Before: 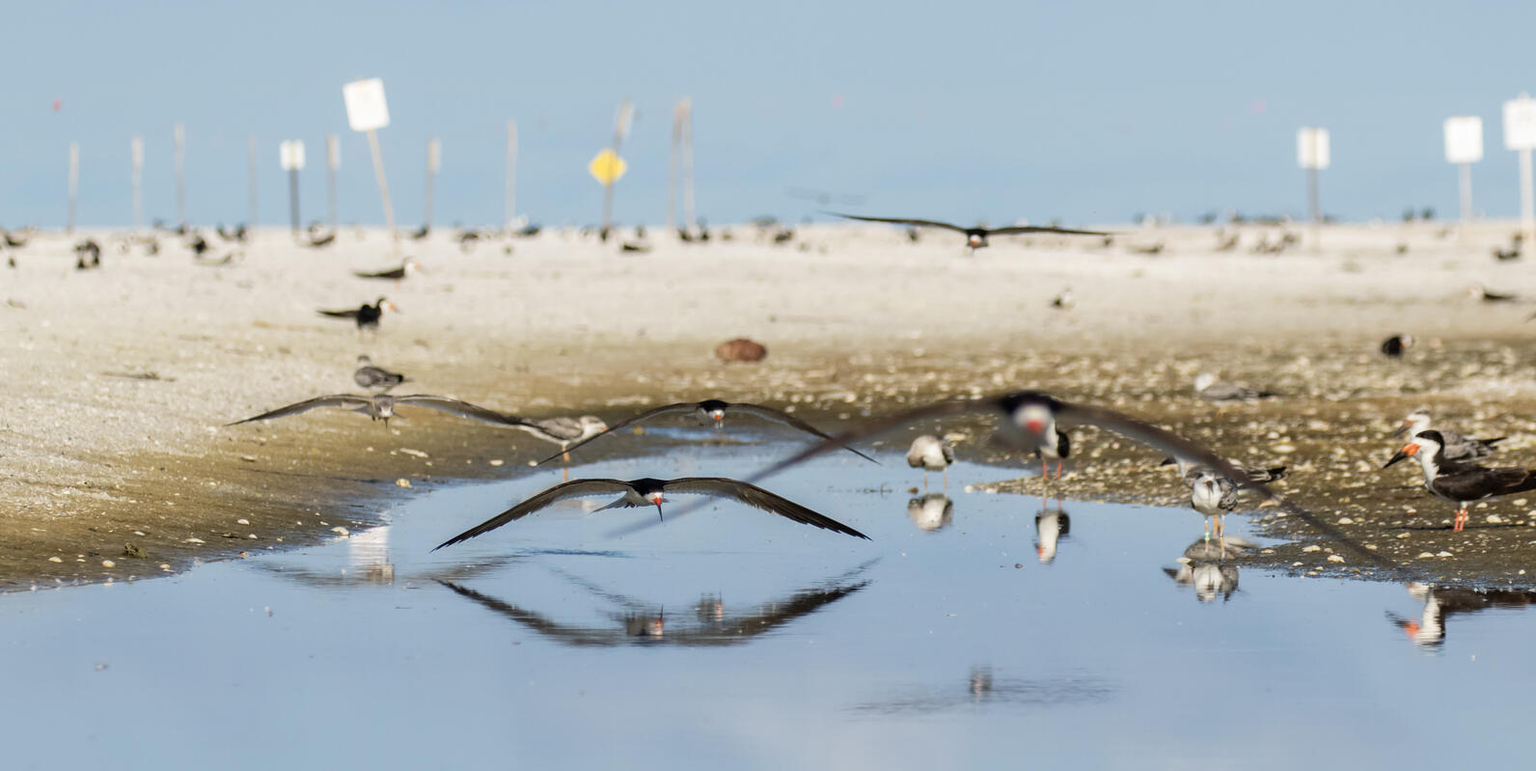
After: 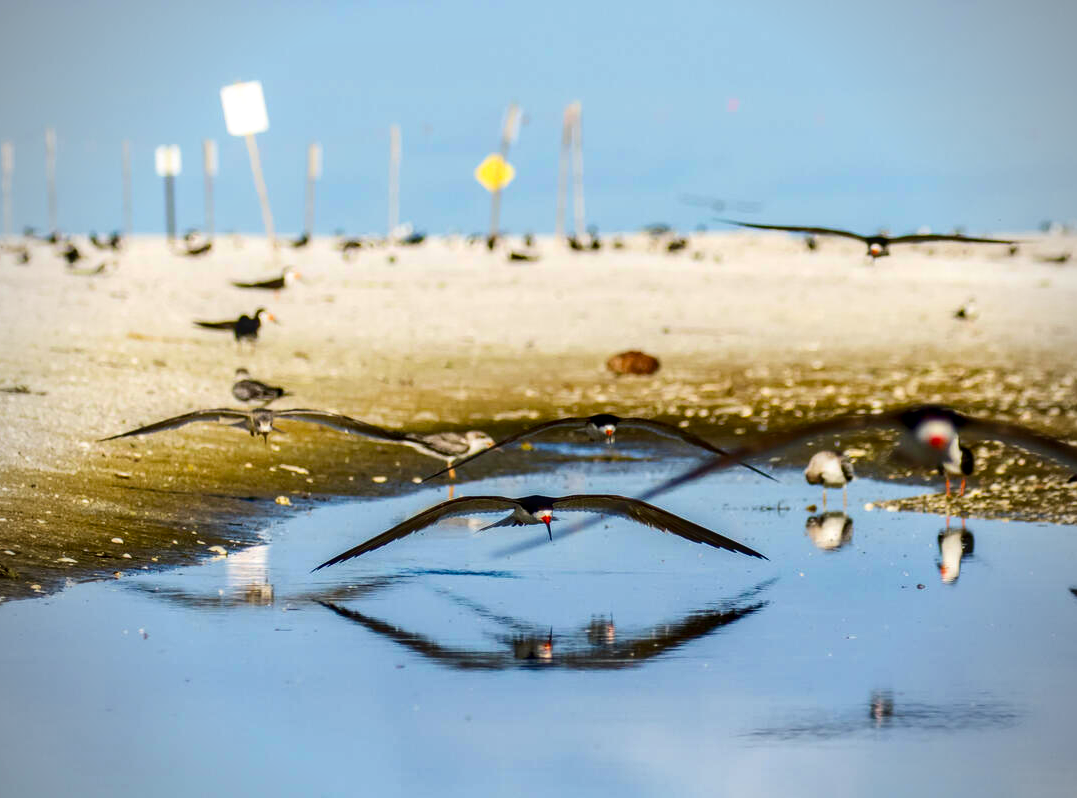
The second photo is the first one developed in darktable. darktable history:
vignetting: on, module defaults
crop and rotate: left 8.527%, right 23.794%
velvia: strength 32.53%, mid-tones bias 0.206
local contrast: on, module defaults
contrast brightness saturation: contrast 0.214, brightness -0.105, saturation 0.206
